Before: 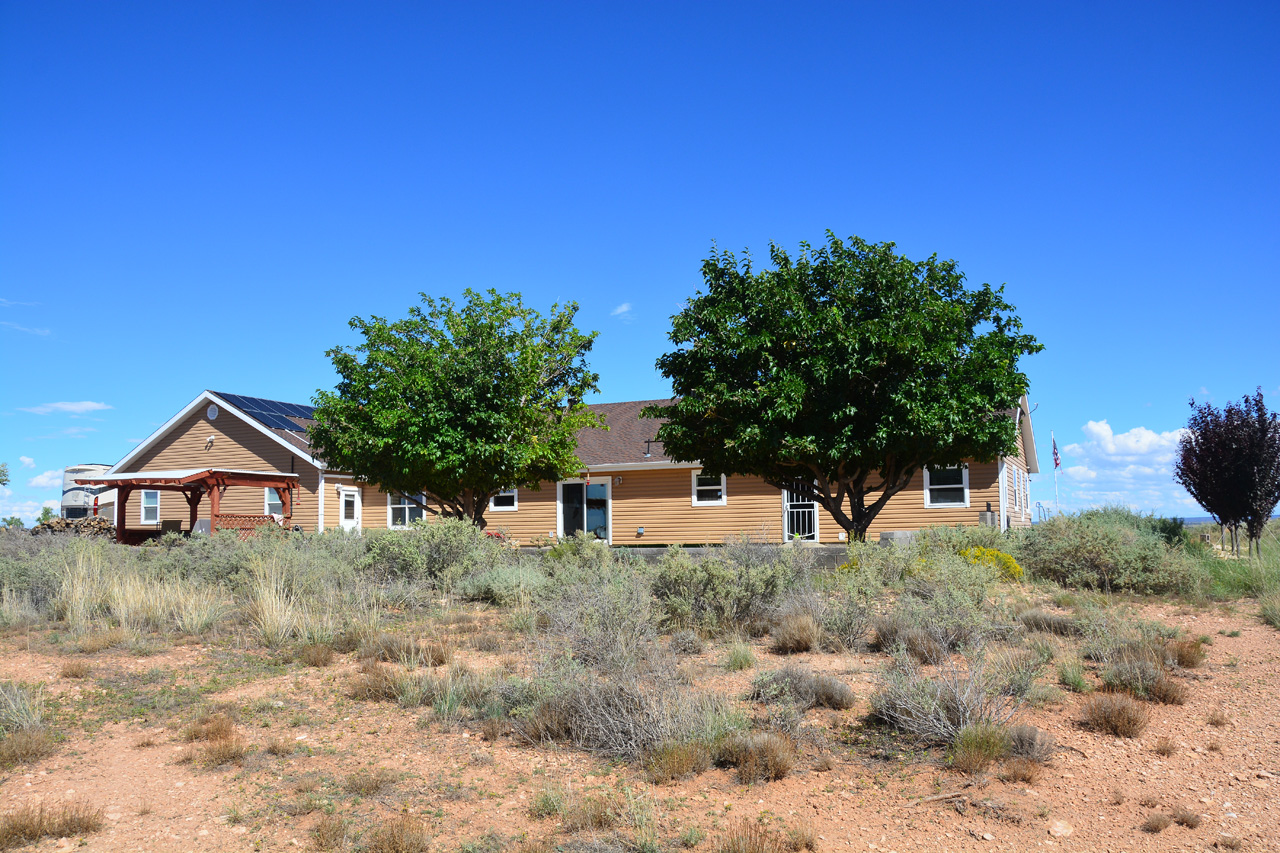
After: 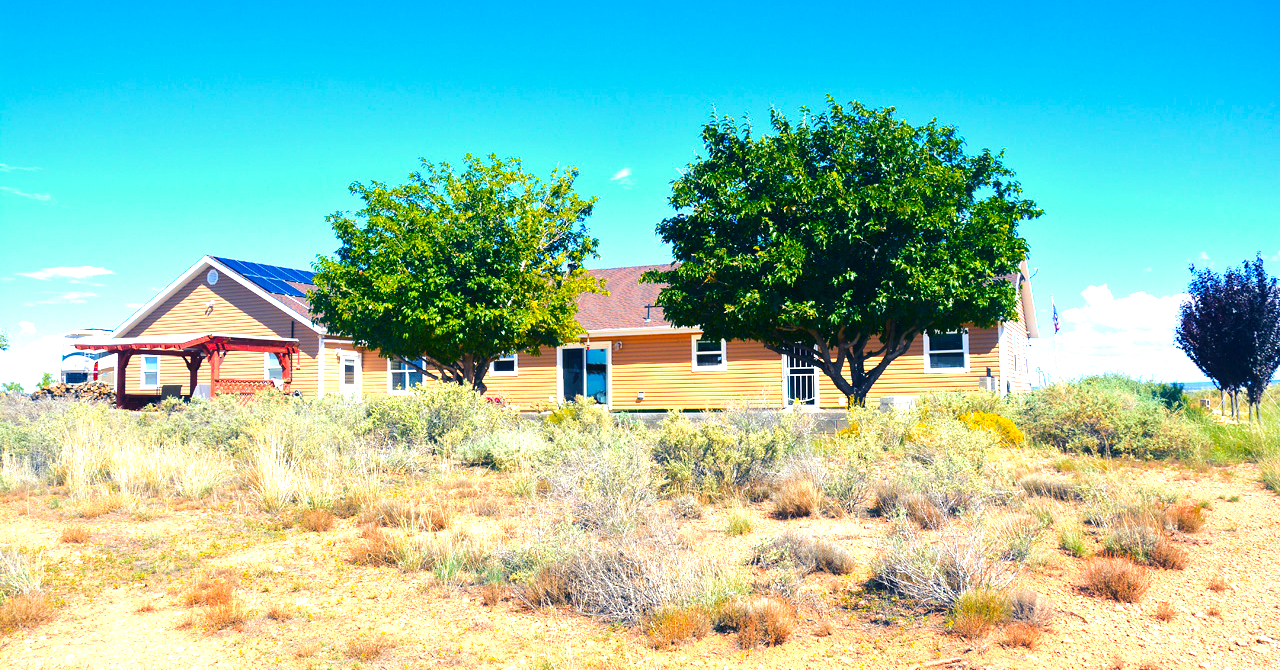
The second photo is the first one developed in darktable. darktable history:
velvia: strength 27.07%
crop and rotate: top 15.89%, bottom 5.481%
color zones: curves: ch1 [(0.239, 0.552) (0.75, 0.5)]; ch2 [(0.25, 0.462) (0.749, 0.457)]
color balance rgb: shadows lift › luminance -40.75%, shadows lift › chroma 14.274%, shadows lift › hue 260.65°, perceptual saturation grading › global saturation 31.19%, perceptual brilliance grading › mid-tones 11.001%, perceptual brilliance grading › shadows 15.543%, global vibrance 20%
exposure: black level correction 0, exposure 1.298 EV, compensate highlight preservation false
